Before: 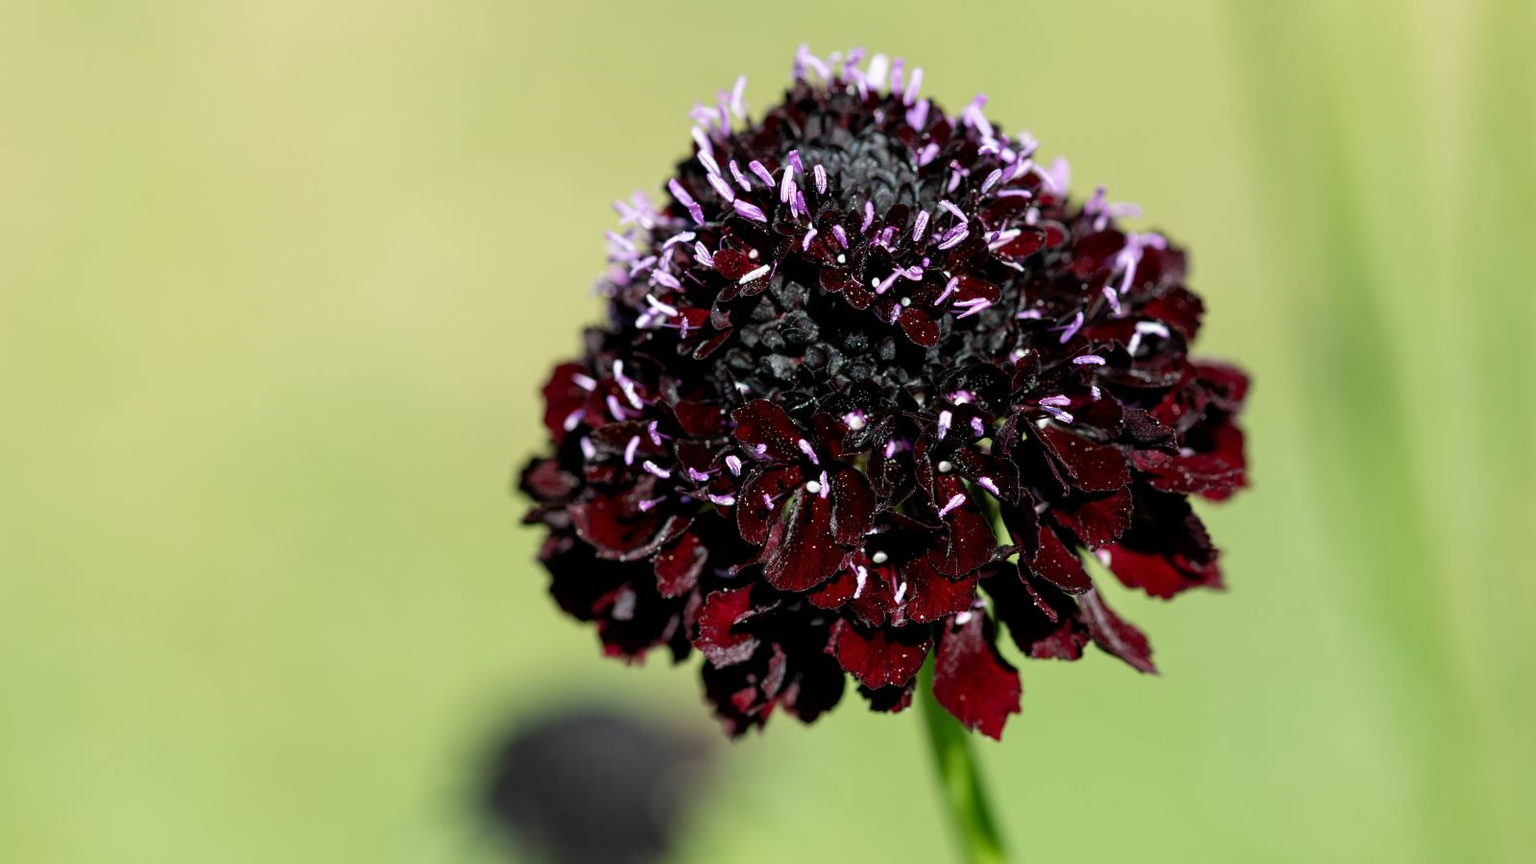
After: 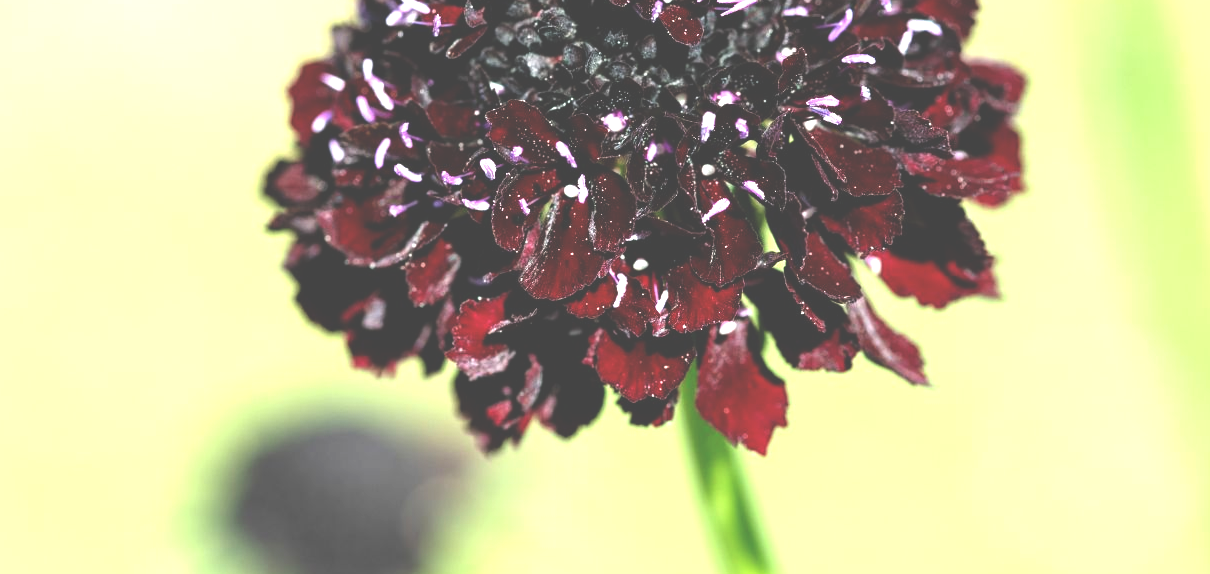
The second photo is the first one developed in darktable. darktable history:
exposure: black level correction -0.023, exposure 1.397 EV, compensate highlight preservation false
crop and rotate: left 17.299%, top 35.115%, right 7.015%, bottom 1.024%
